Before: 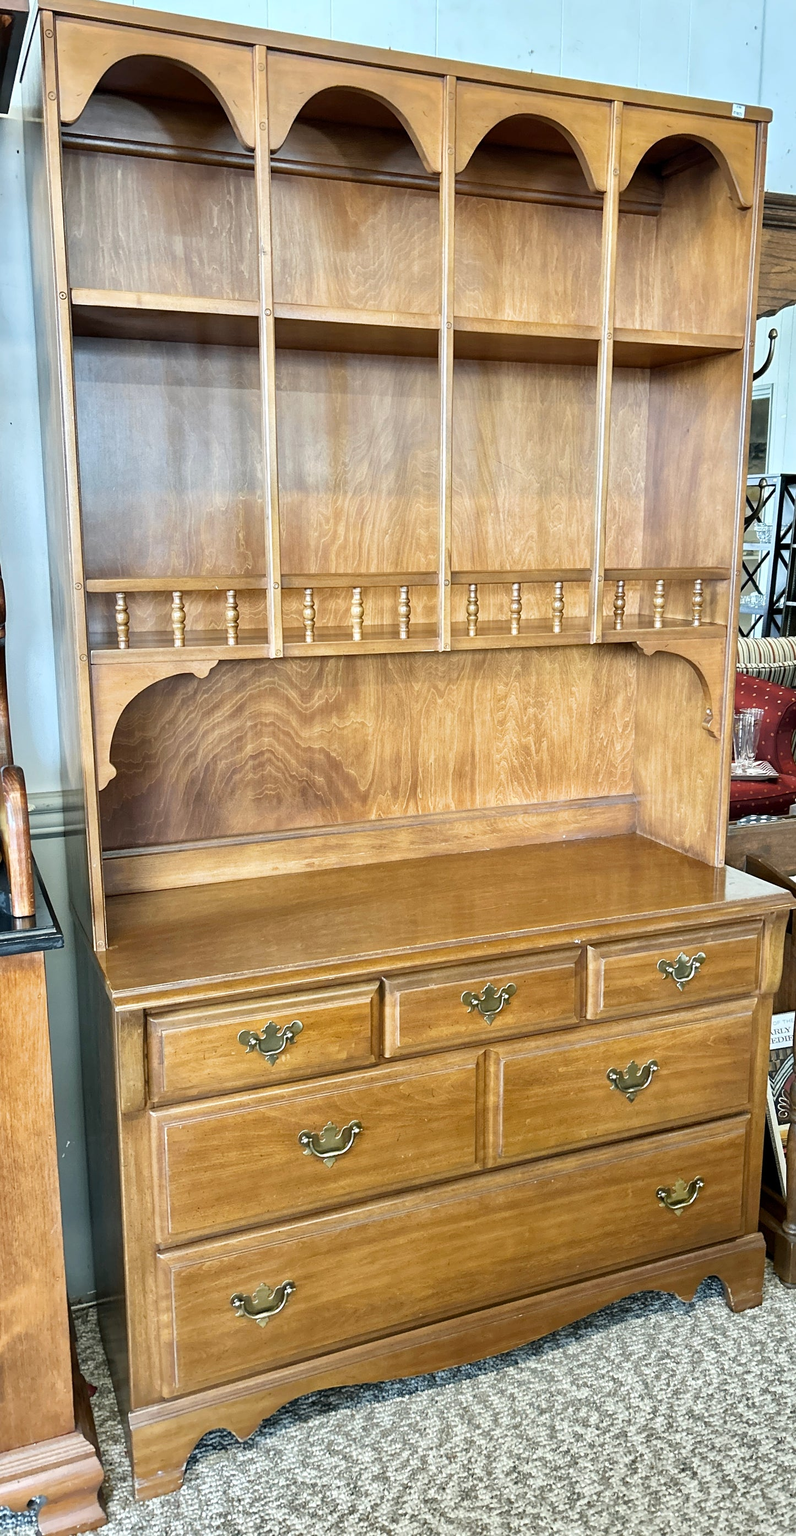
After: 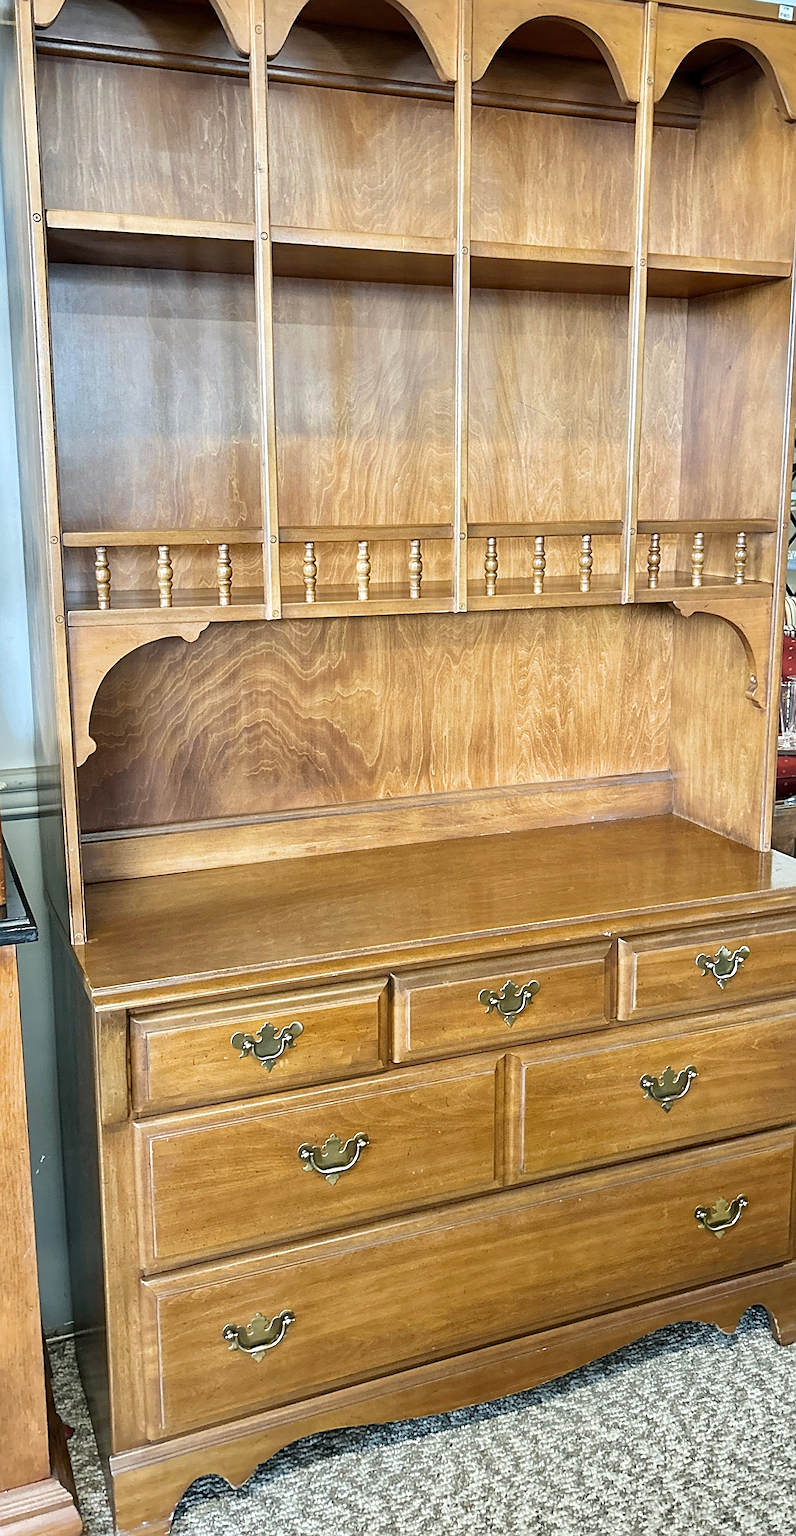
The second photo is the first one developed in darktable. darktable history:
crop: left 3.748%, top 6.513%, right 5.956%, bottom 3.316%
sharpen: on, module defaults
